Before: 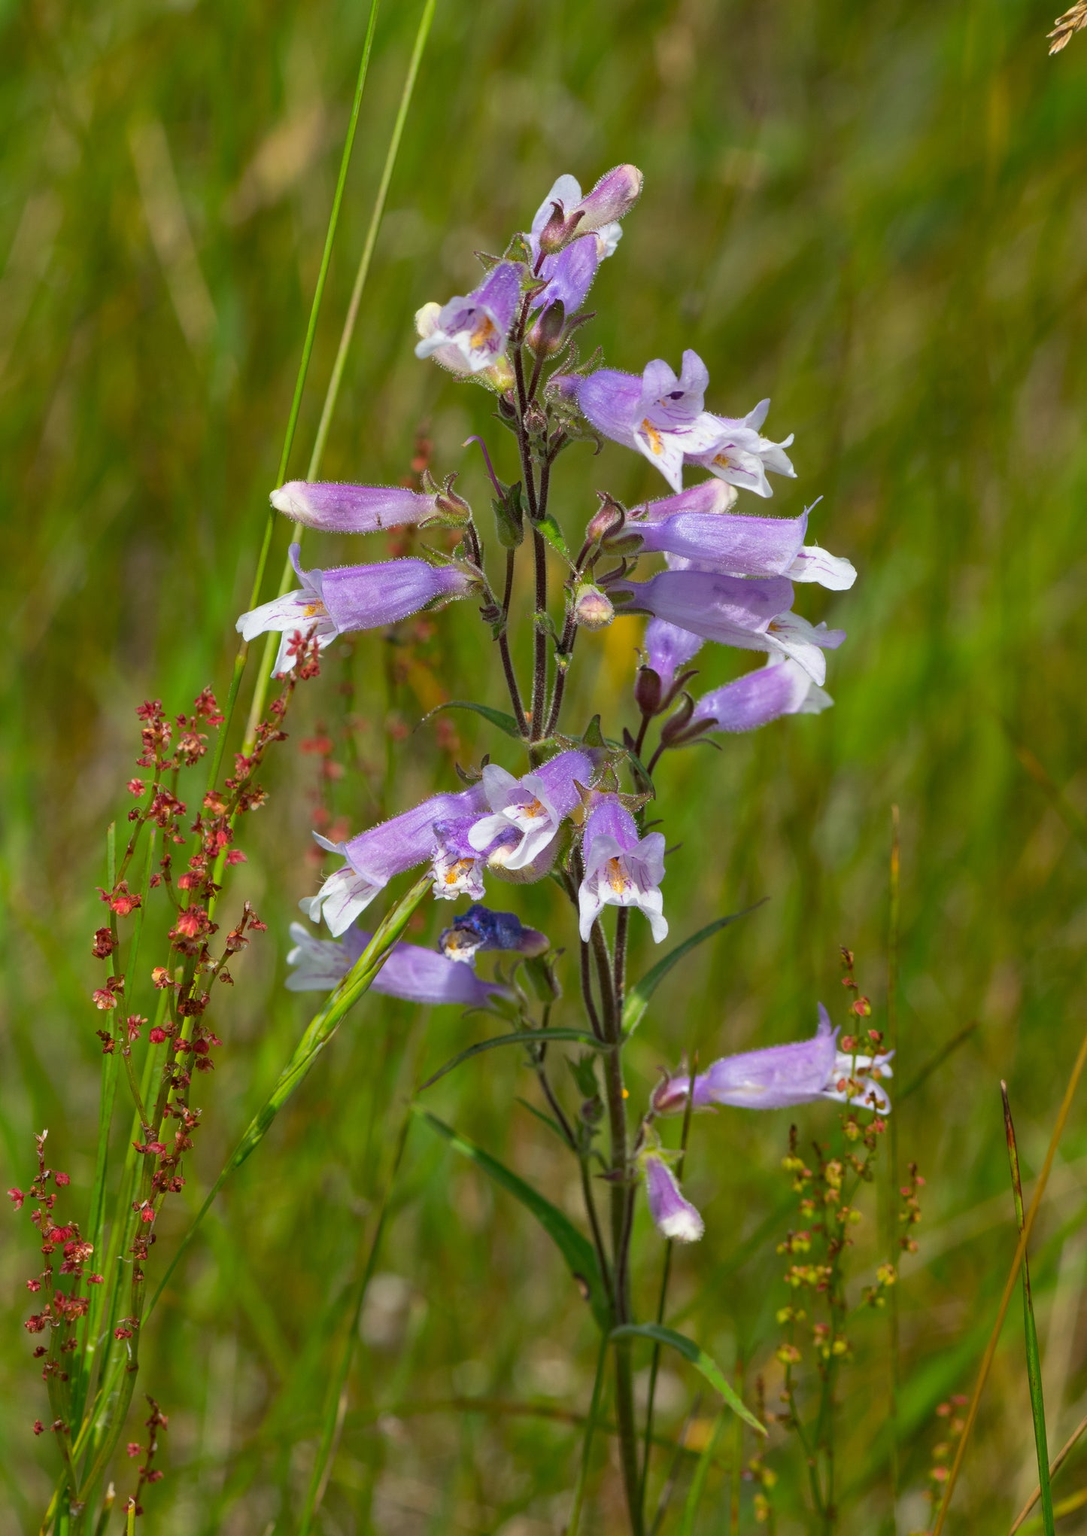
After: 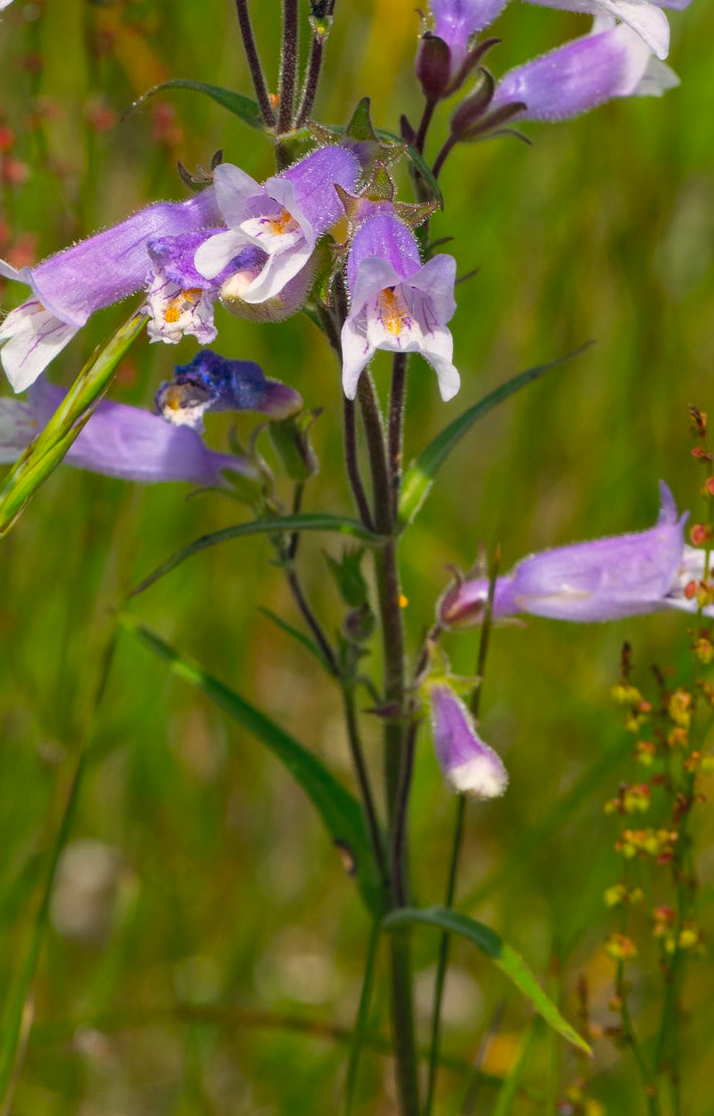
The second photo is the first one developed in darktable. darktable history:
crop: left 29.672%, top 41.786%, right 20.851%, bottom 3.487%
color balance rgb: shadows lift › hue 87.51°, highlights gain › chroma 1.62%, highlights gain › hue 55.1°, global offset › chroma 0.06%, global offset › hue 253.66°, linear chroma grading › global chroma 0.5%, perceptual saturation grading › global saturation 16.38%
